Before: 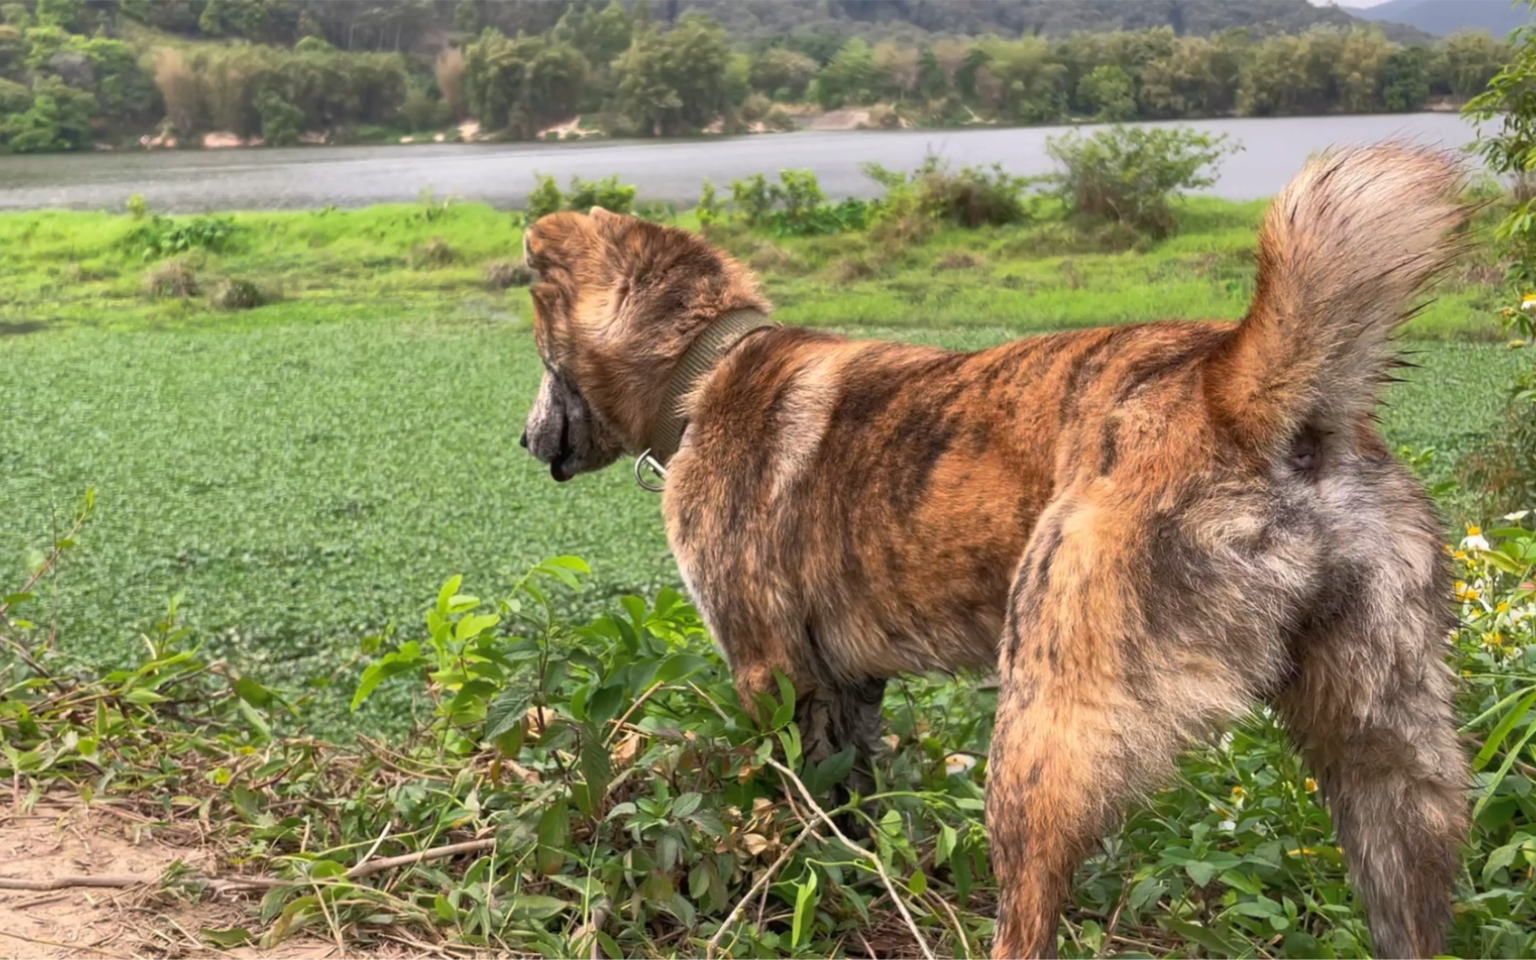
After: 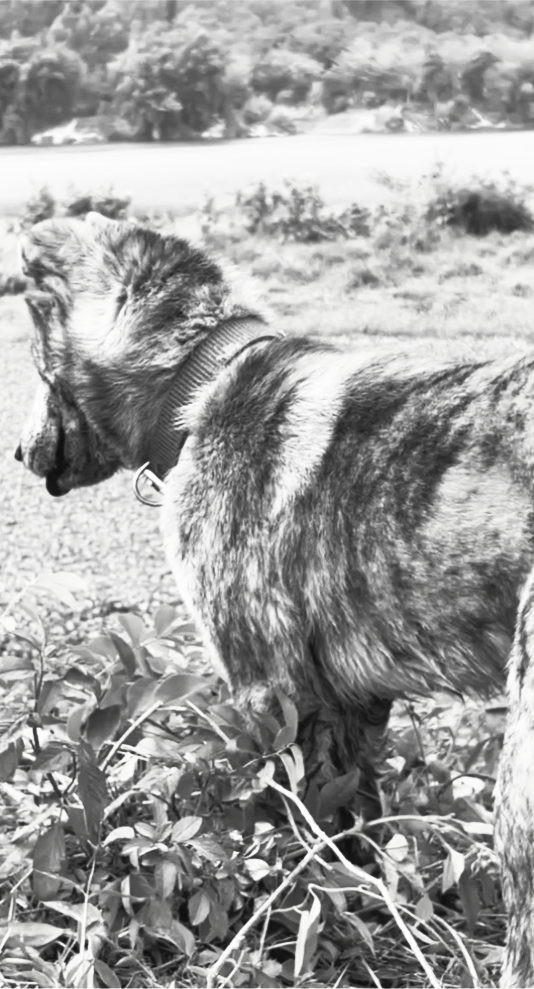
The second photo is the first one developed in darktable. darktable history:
crop: left 32.949%, right 33.258%
contrast brightness saturation: contrast 0.533, brightness 0.483, saturation -0.992
